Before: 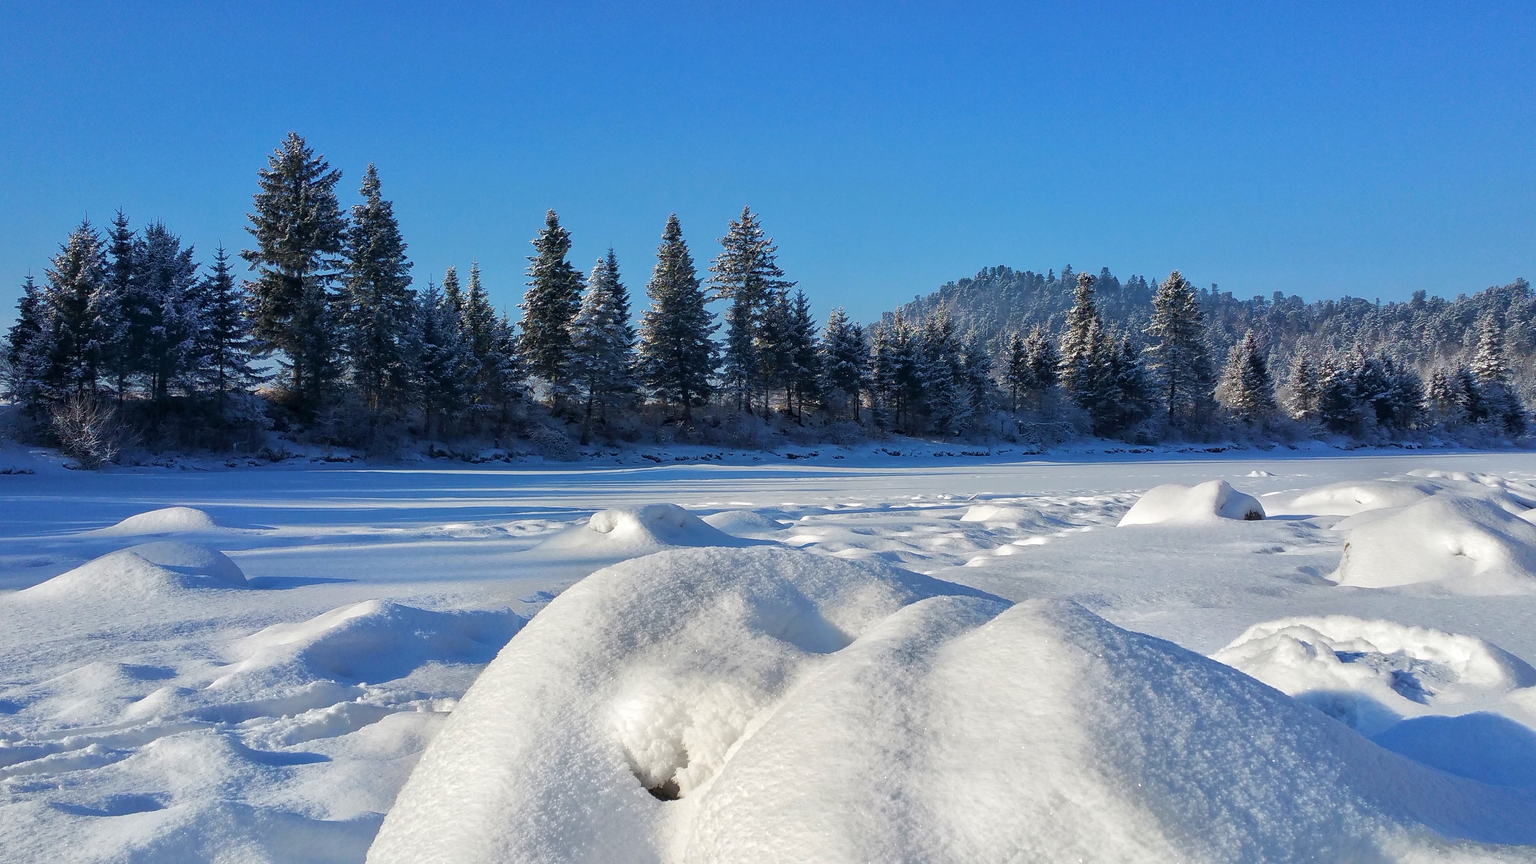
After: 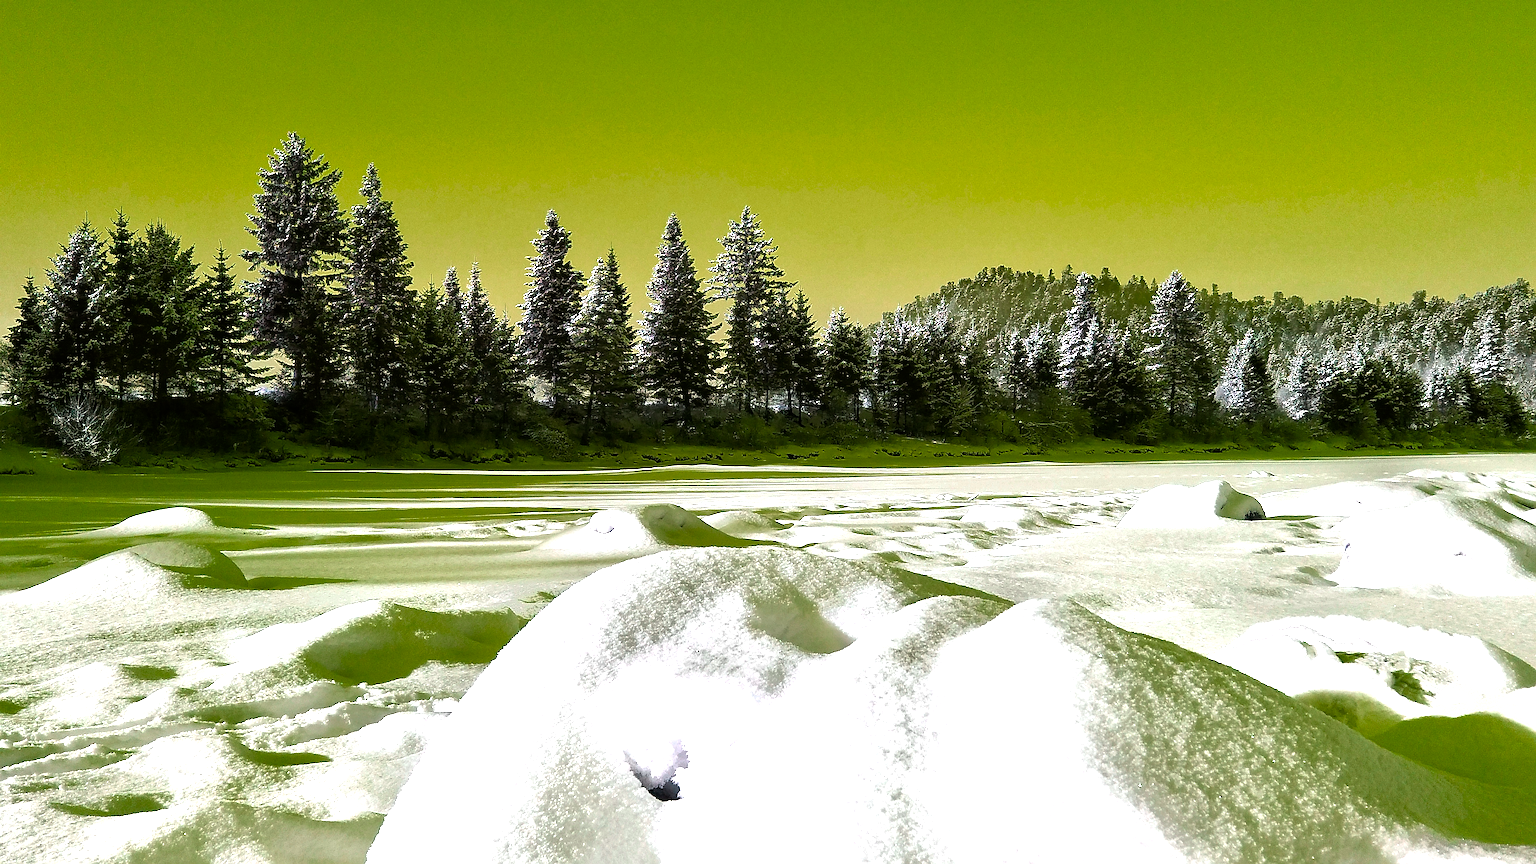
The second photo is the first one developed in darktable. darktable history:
color balance rgb: perceptual saturation grading › global saturation 19.364%, hue shift -149.75°, perceptual brilliance grading › global brilliance 25.713%, contrast 35.023%, saturation formula JzAzBz (2021)
sharpen: amount 0.497
